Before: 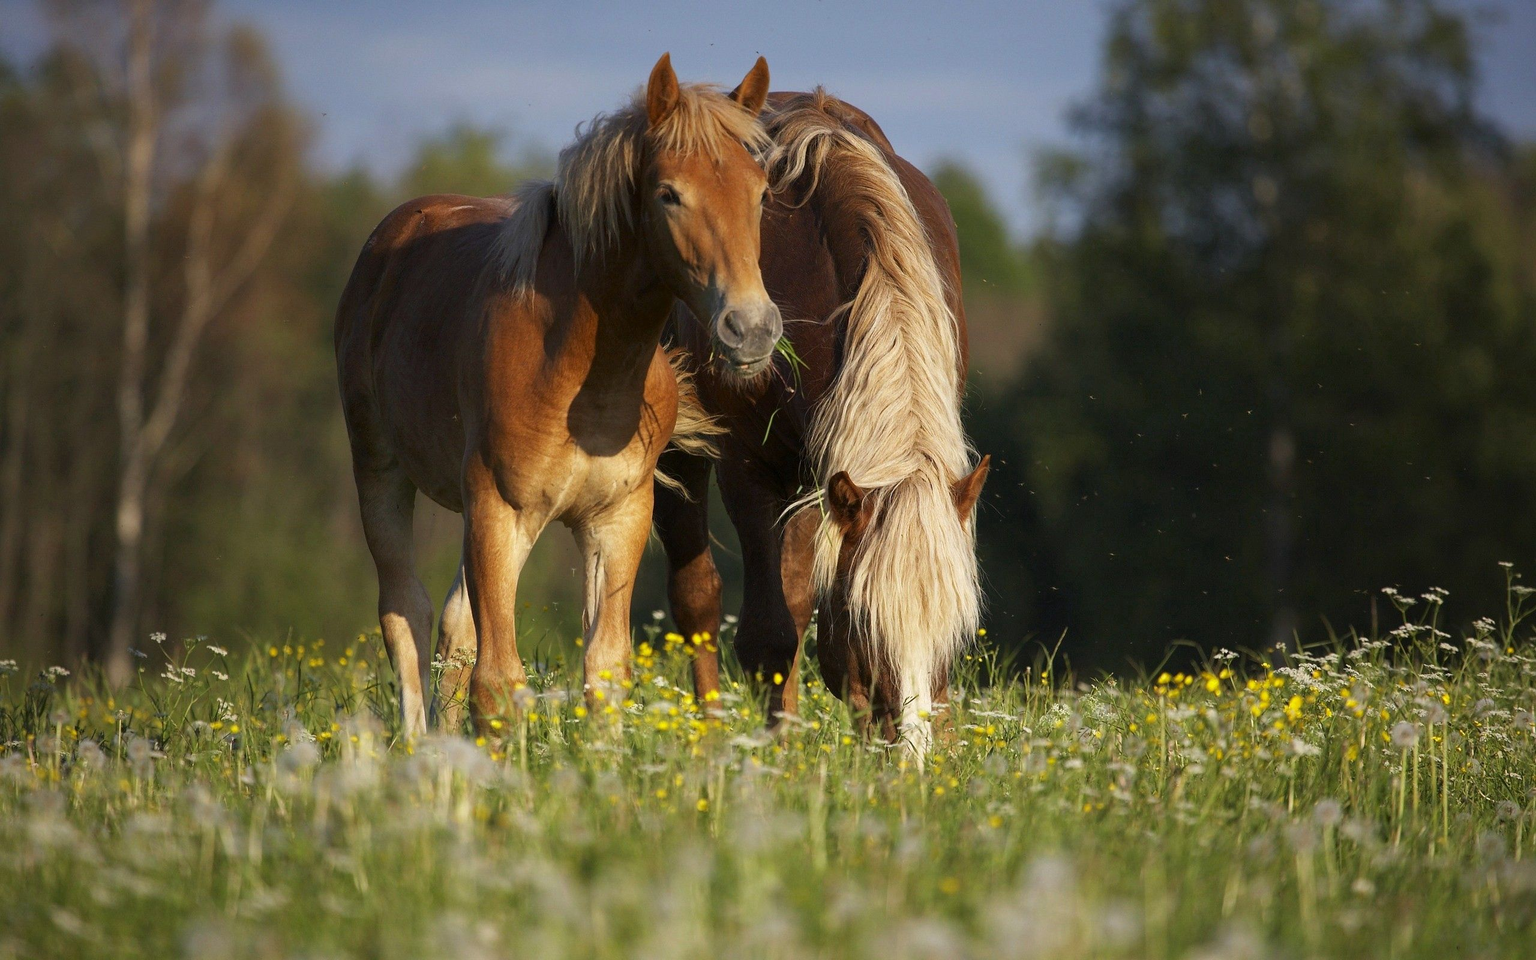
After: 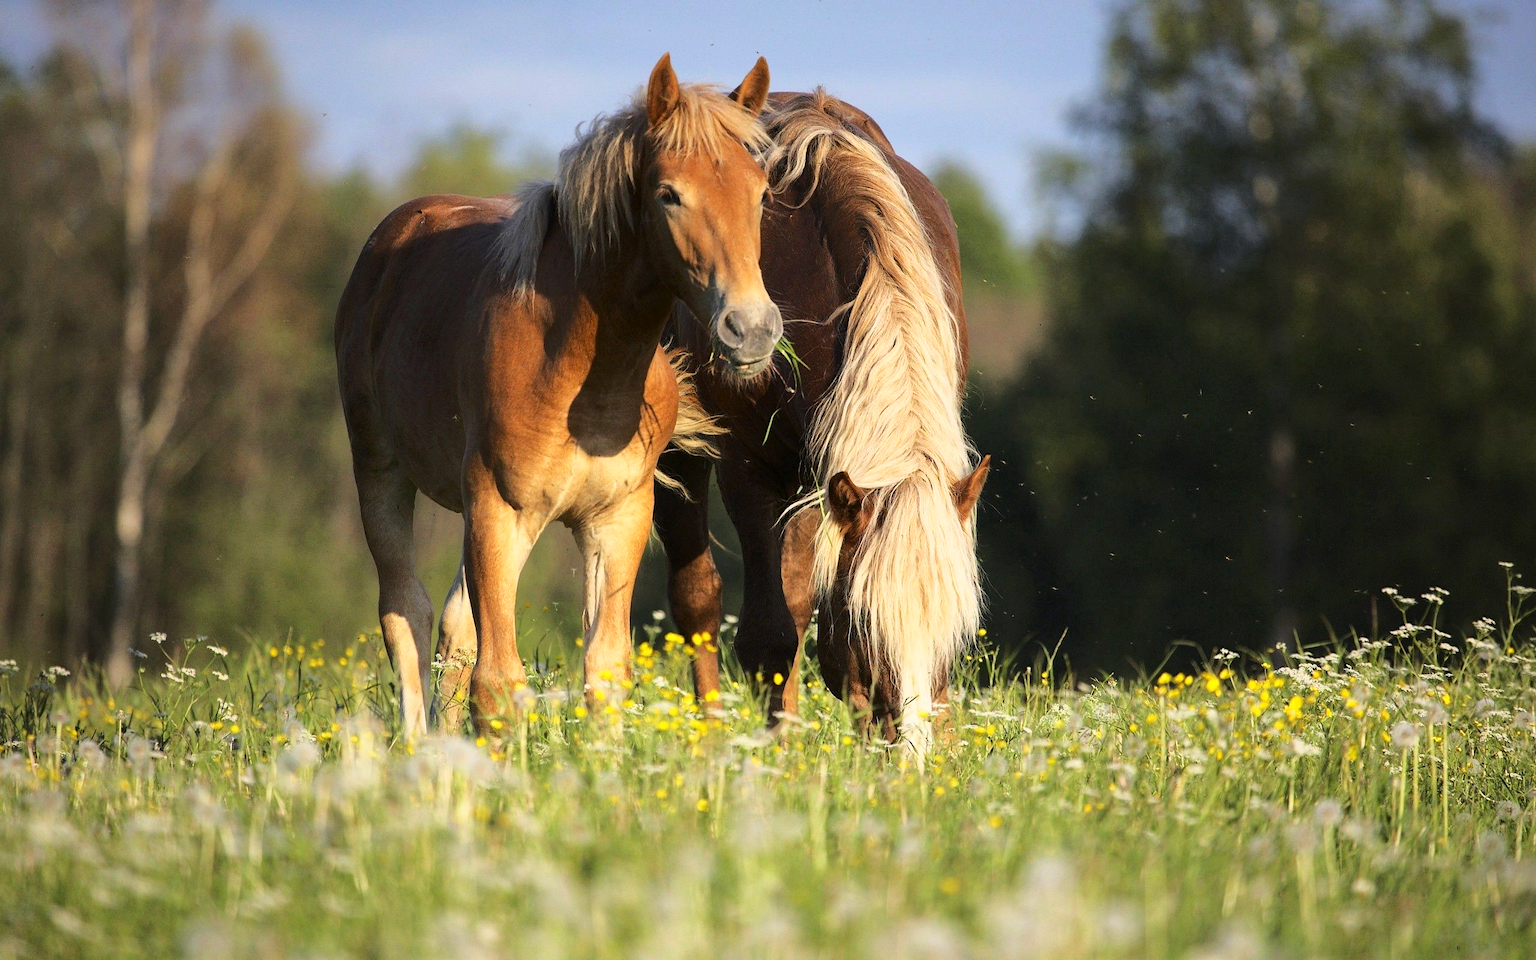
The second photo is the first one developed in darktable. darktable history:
base curve: curves: ch0 [(0, 0) (0.028, 0.03) (0.121, 0.232) (0.46, 0.748) (0.859, 0.968) (1, 1)]
tone equalizer: -7 EV 0.212 EV, -6 EV 0.082 EV, -5 EV 0.111 EV, -4 EV 0.055 EV, -2 EV -0.041 EV, -1 EV -0.037 EV, +0 EV -0.037 EV, edges refinement/feathering 500, mask exposure compensation -1.57 EV, preserve details no
